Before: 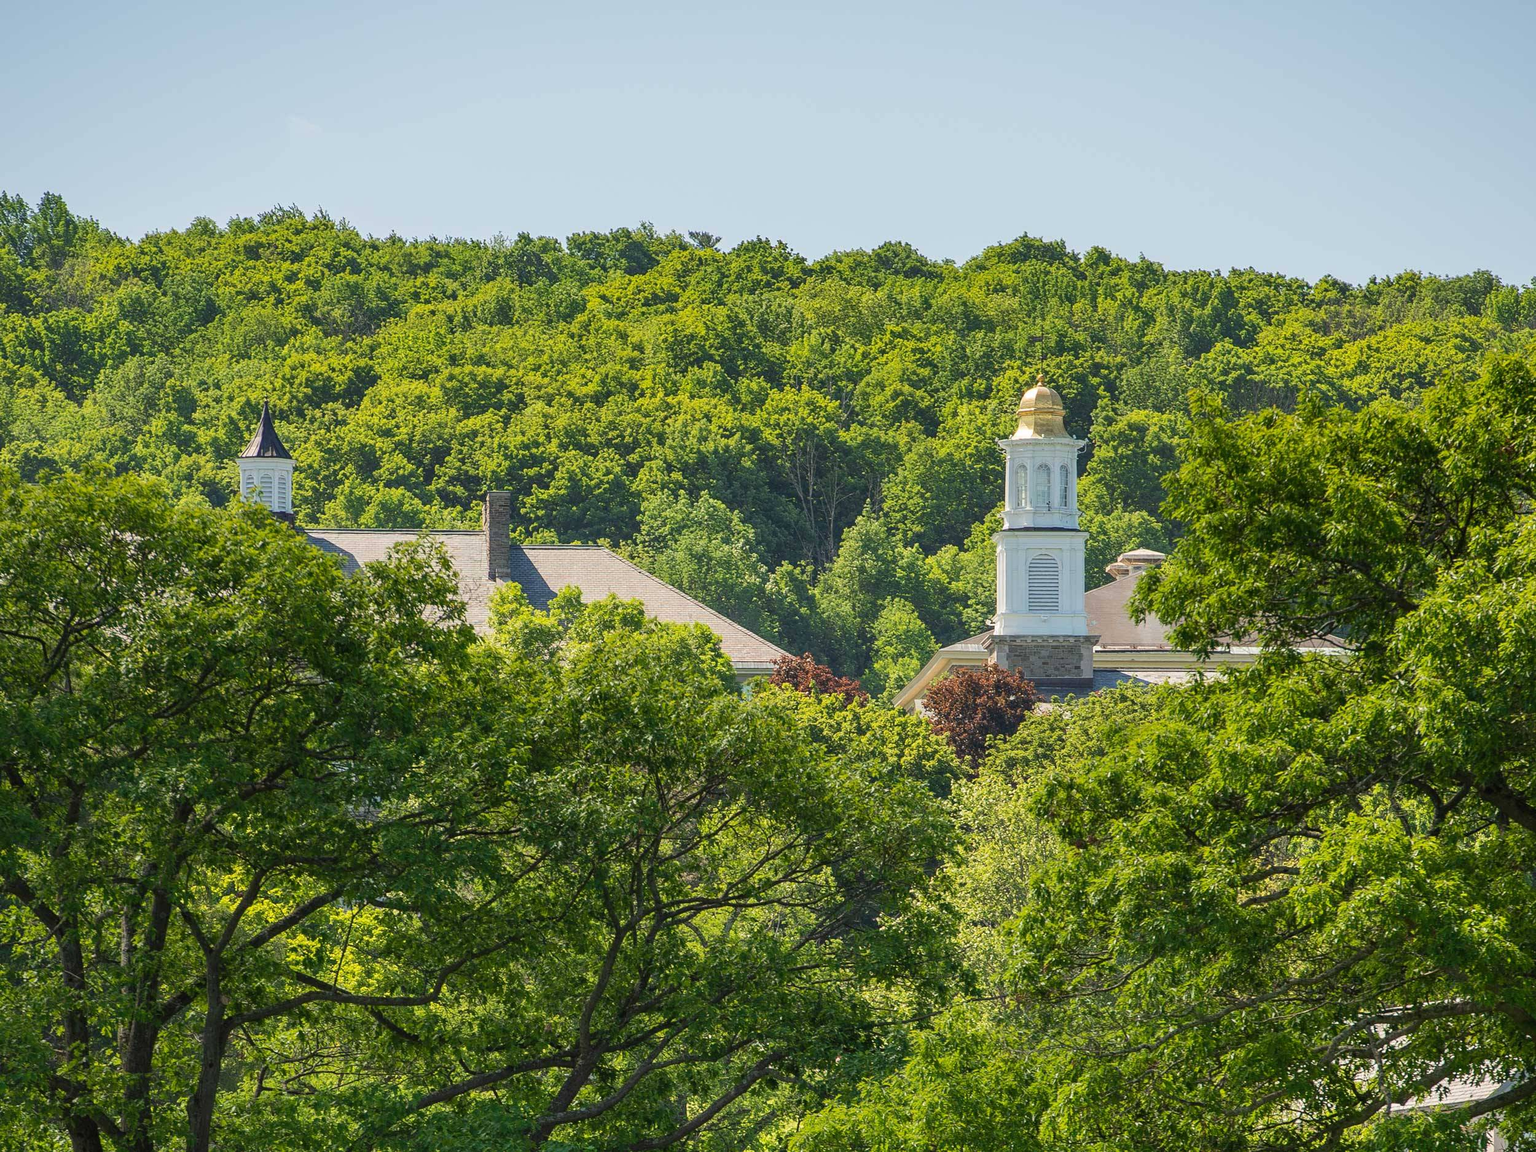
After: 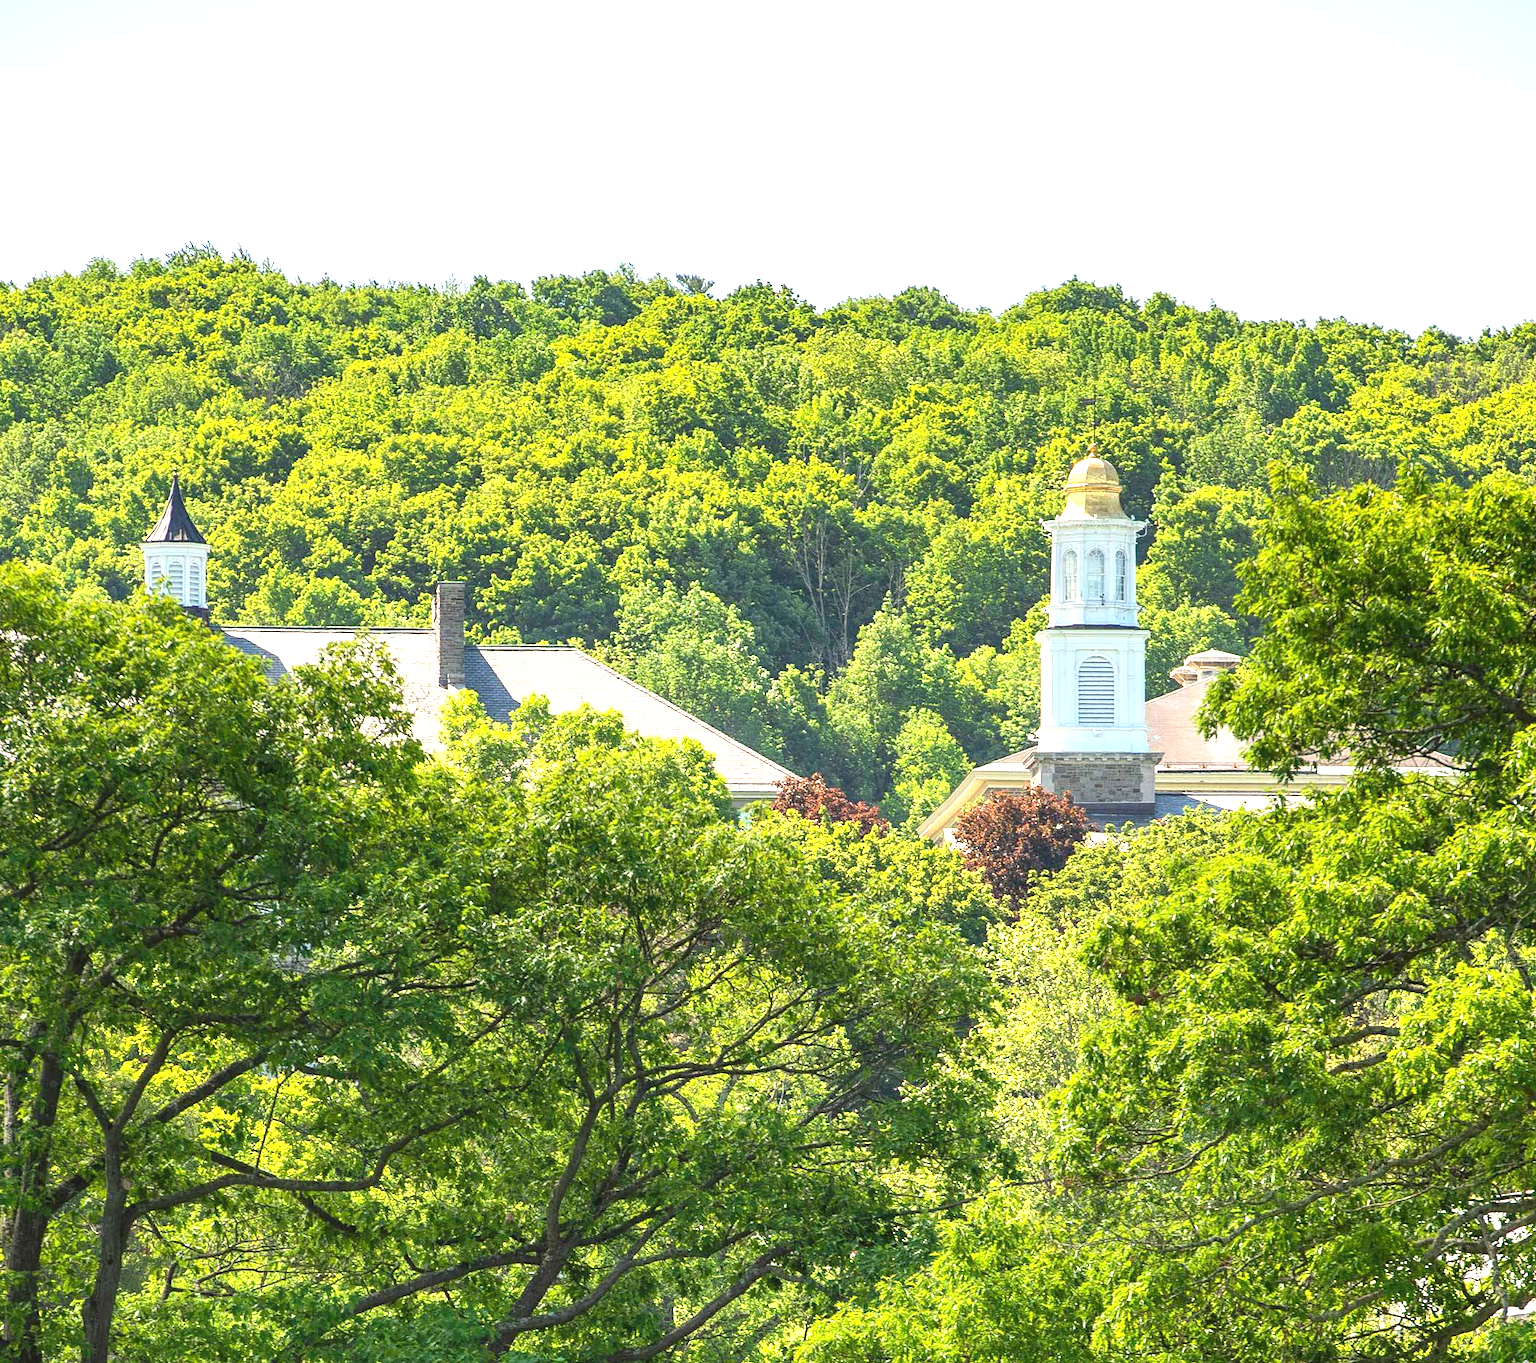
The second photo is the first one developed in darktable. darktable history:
exposure: black level correction 0, exposure 1.199 EV, compensate highlight preservation false
crop: left 7.688%, right 7.853%
